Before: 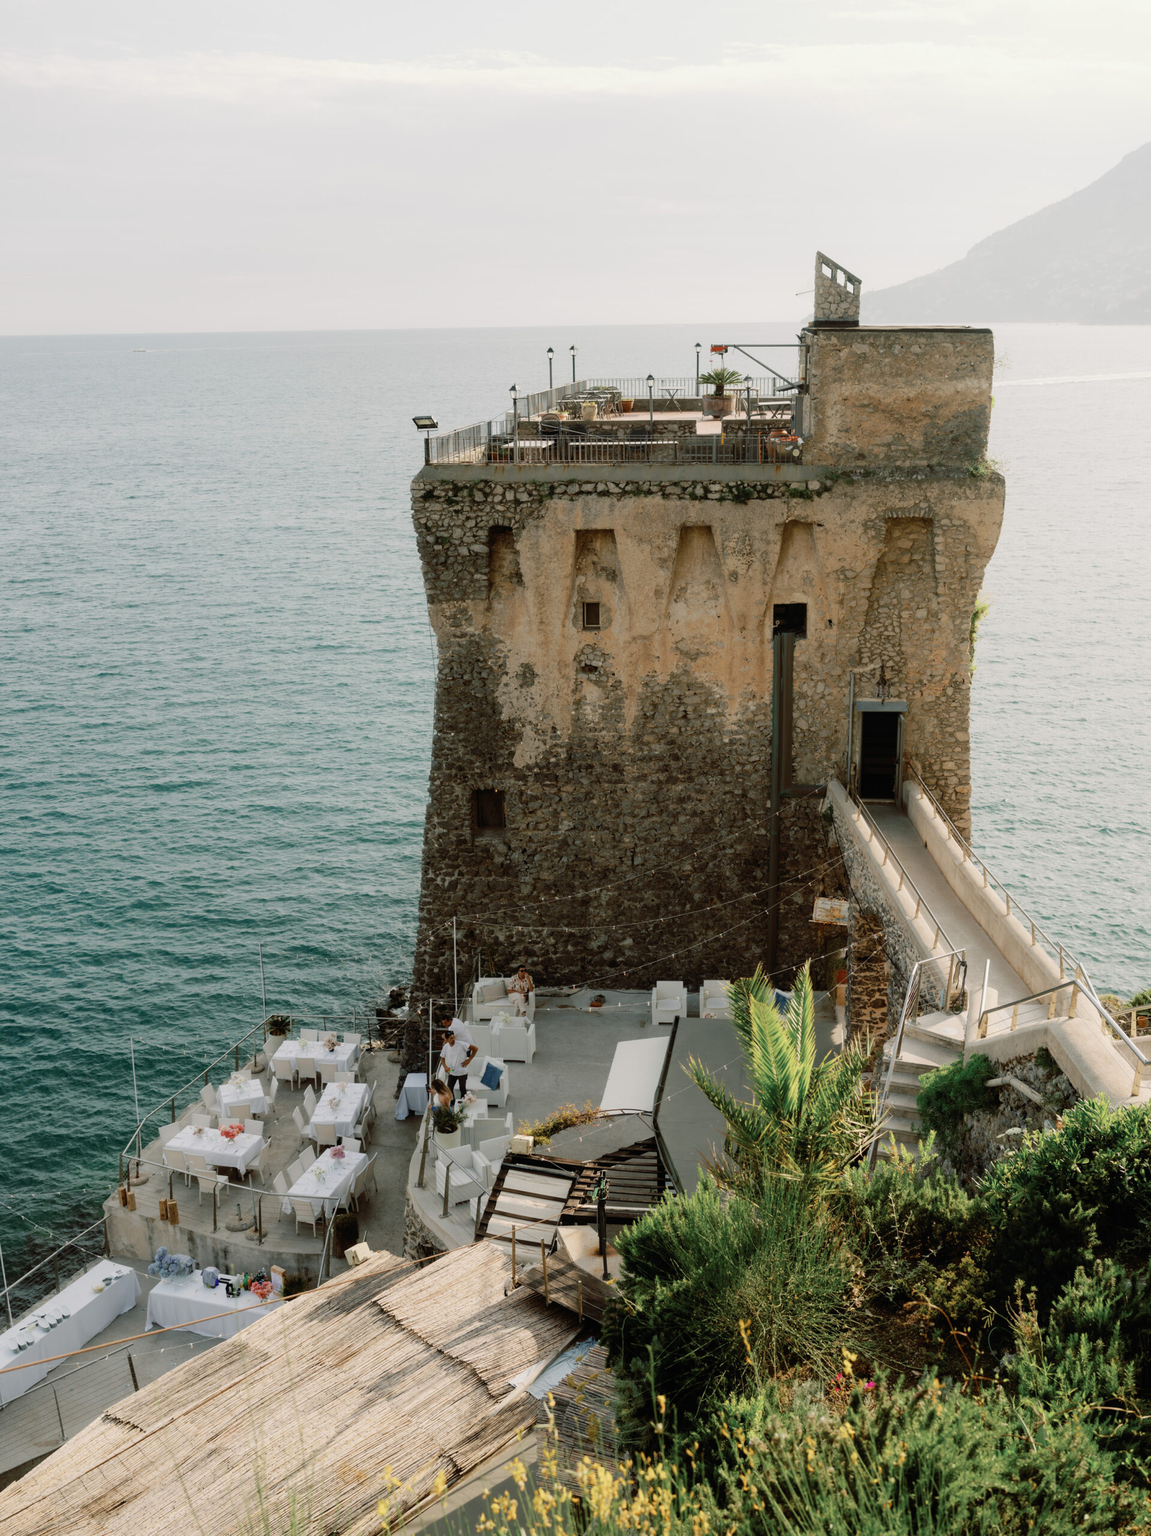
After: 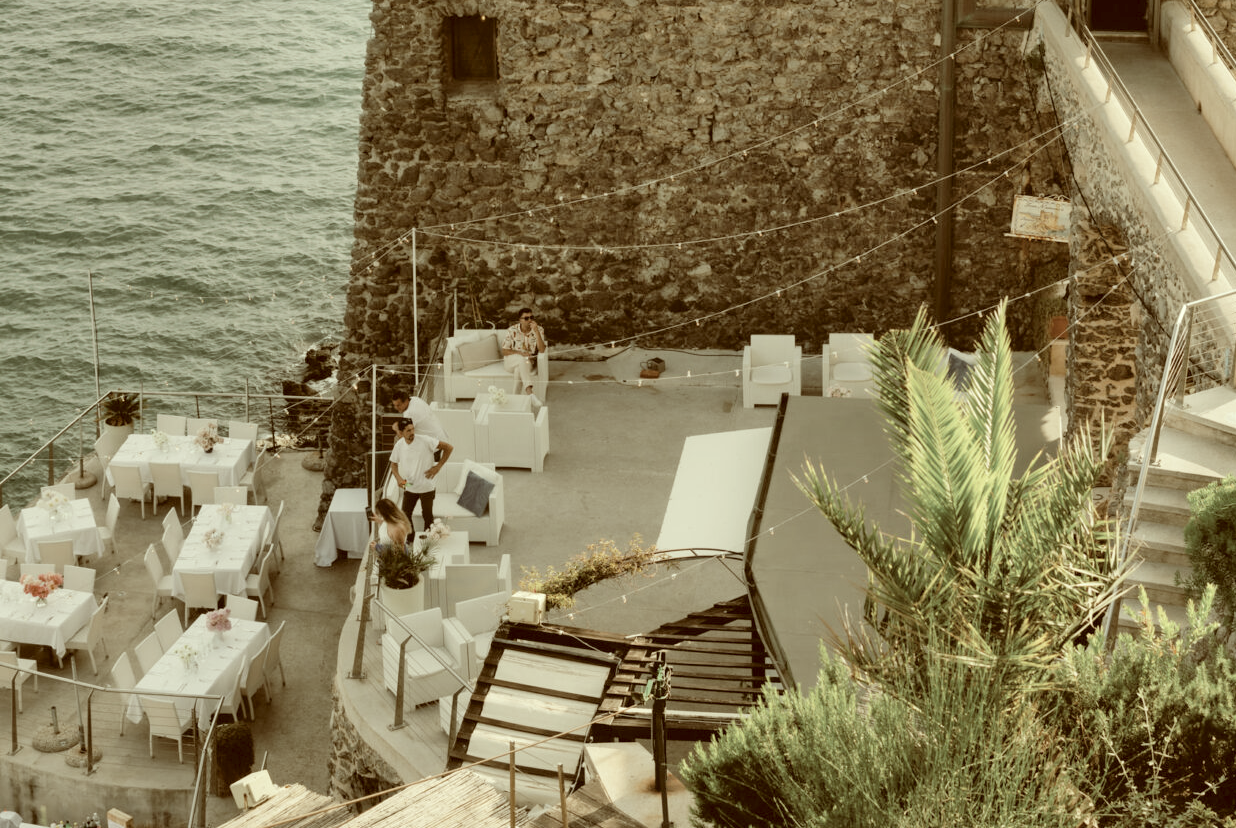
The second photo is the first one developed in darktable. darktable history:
contrast brightness saturation: brightness 0.188, saturation -0.486
exposure: exposure 0.21 EV, compensate exposure bias true, compensate highlight preservation false
color correction: highlights a* -6.02, highlights b* 9.42, shadows a* 10.43, shadows b* 23.6
shadows and highlights: shadows 73.37, highlights -60.71, soften with gaussian
crop: left 17.977%, top 50.786%, right 17.601%, bottom 16.843%
